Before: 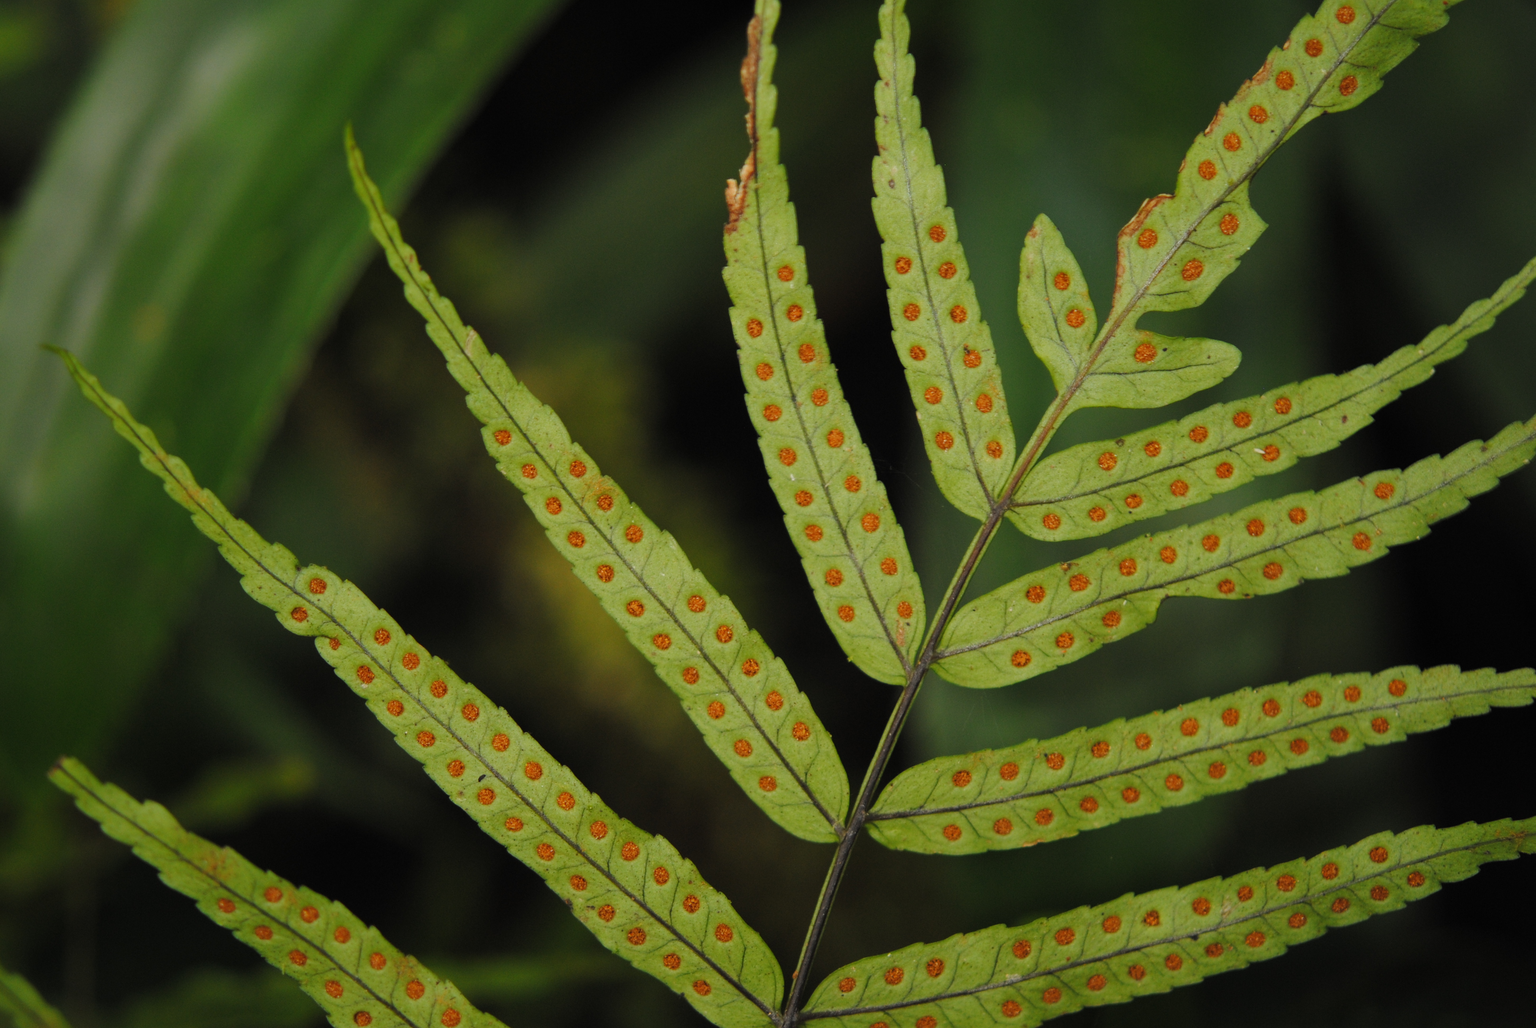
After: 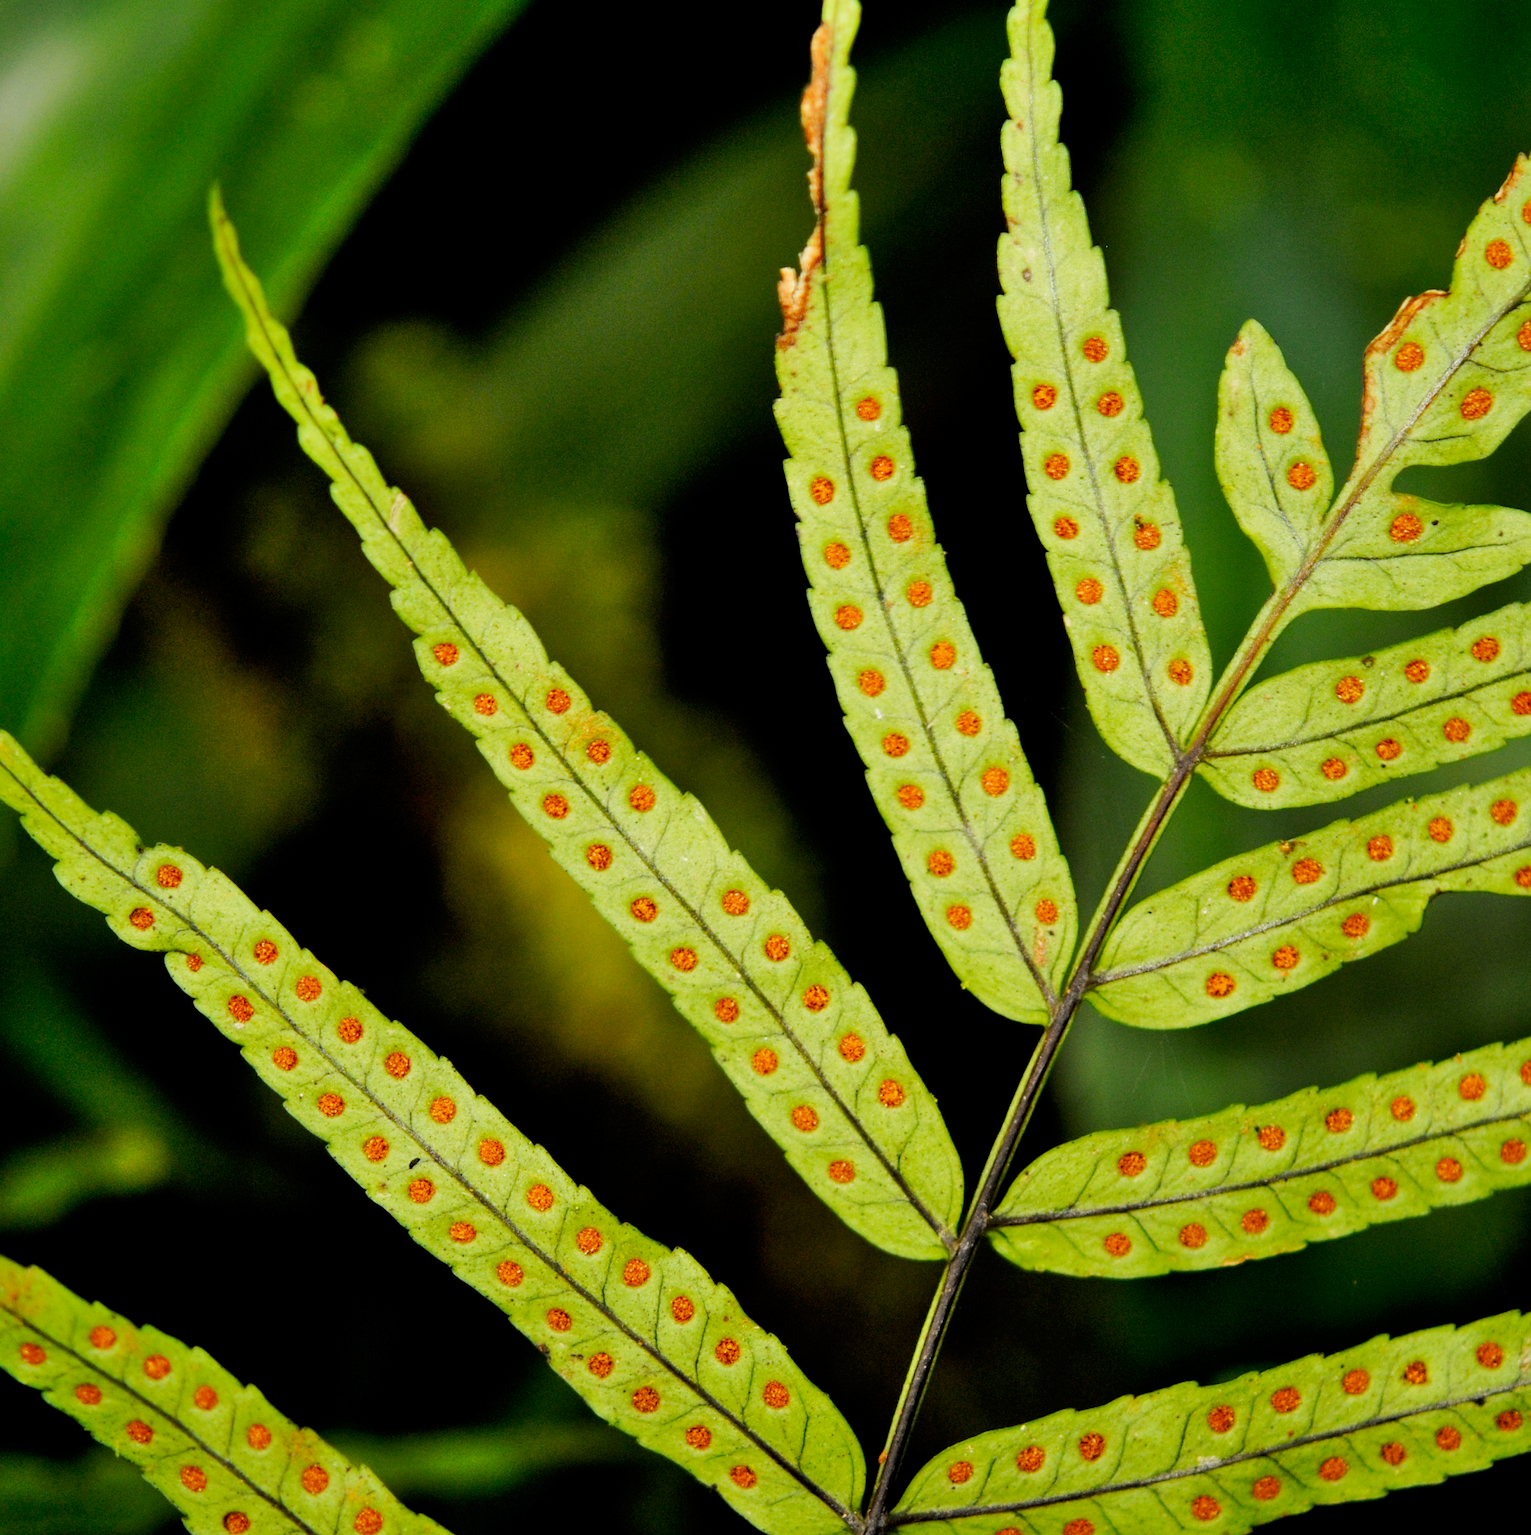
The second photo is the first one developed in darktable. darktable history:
base curve: curves: ch0 [(0, 0) (0.005, 0.002) (0.15, 0.3) (0.4, 0.7) (0.75, 0.95) (1, 1)], preserve colors none
crop and rotate: left 13.377%, right 19.875%
exposure: black level correction 0.009, compensate highlight preservation false
shadows and highlights: low approximation 0.01, soften with gaussian
